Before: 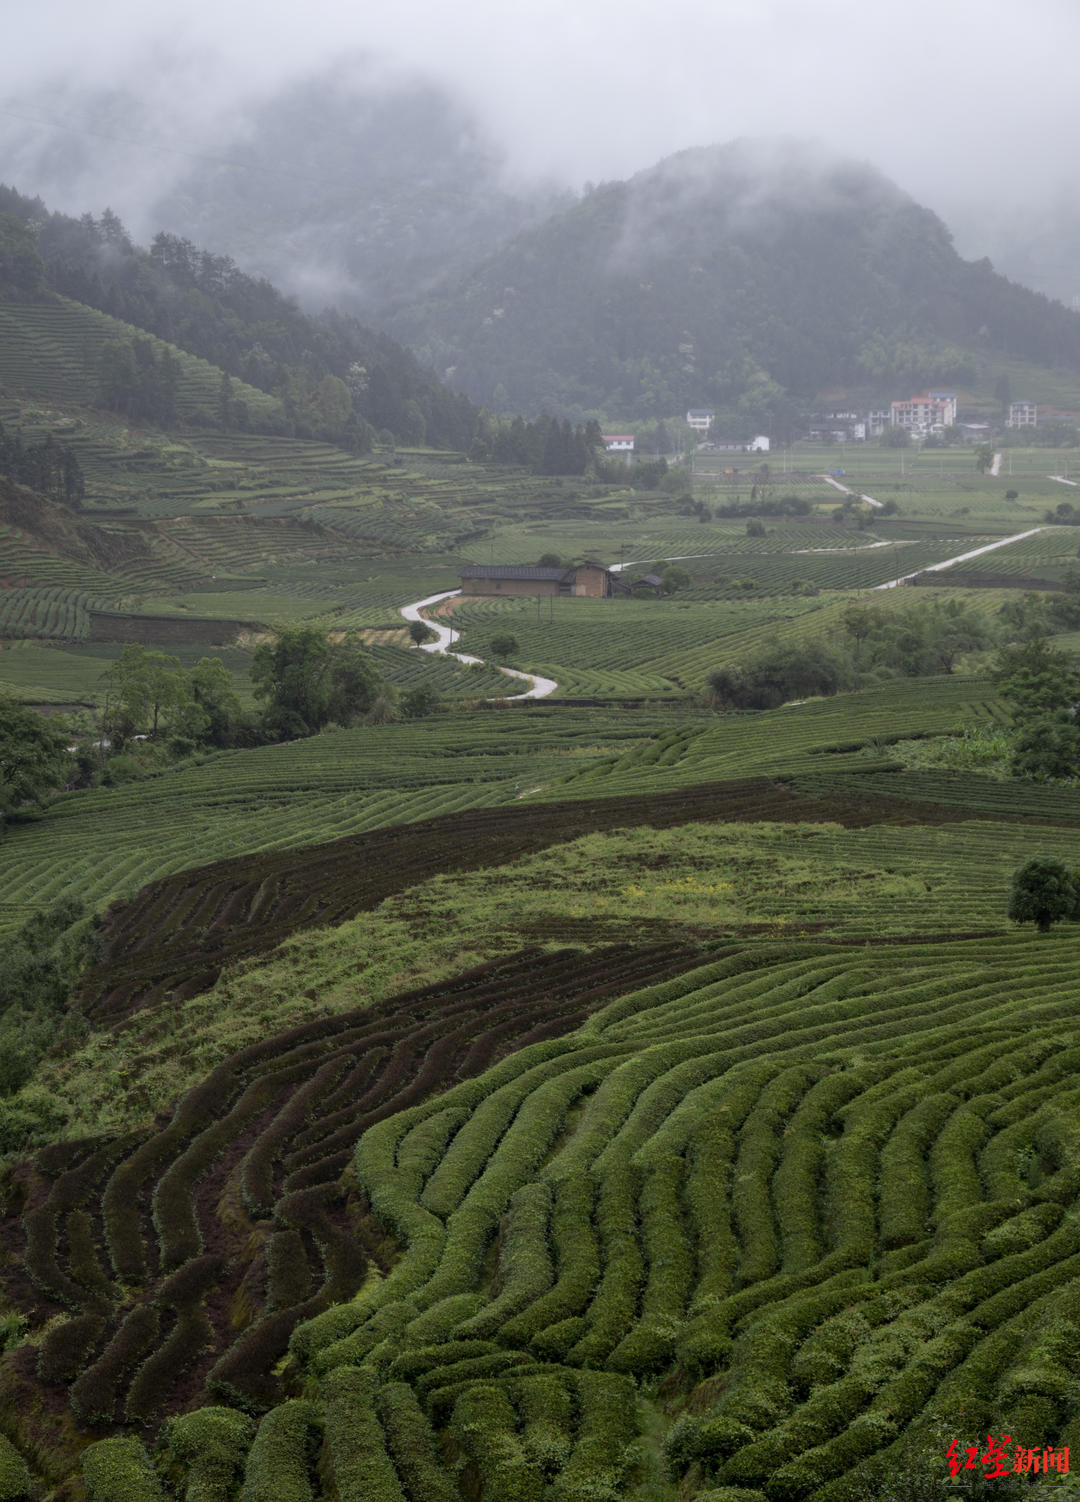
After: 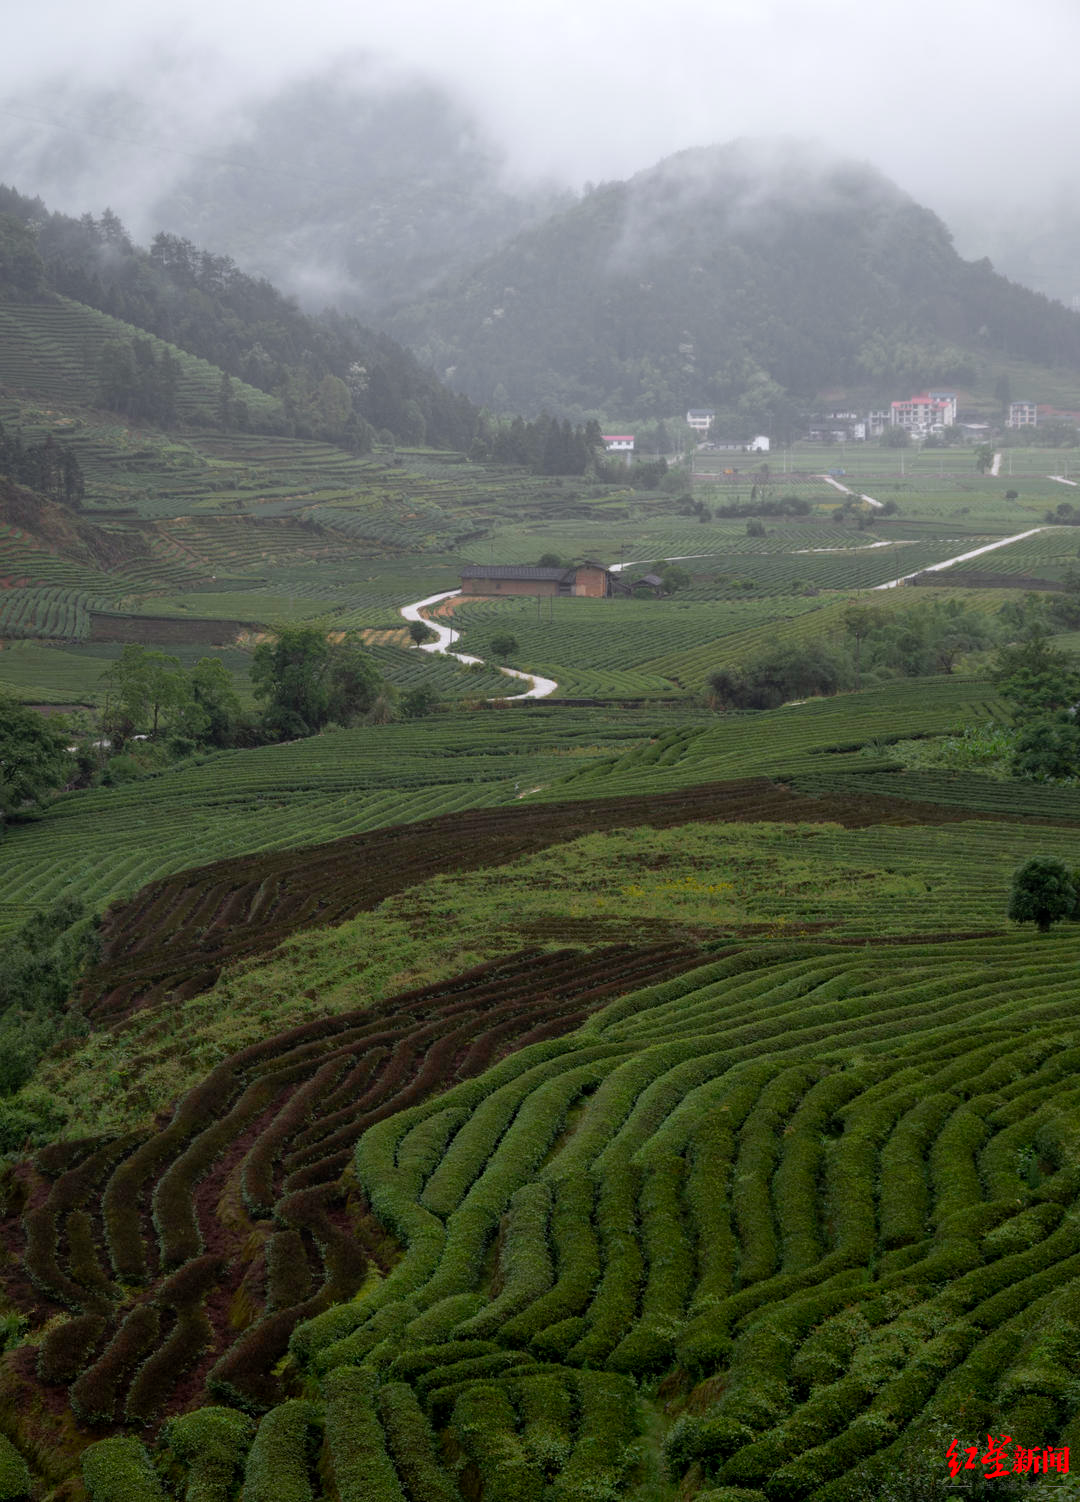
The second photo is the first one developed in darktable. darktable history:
levels: levels [0, 0.476, 0.951]
color zones: curves: ch0 [(0, 0.48) (0.209, 0.398) (0.305, 0.332) (0.429, 0.493) (0.571, 0.5) (0.714, 0.5) (0.857, 0.5) (1, 0.48)]; ch1 [(0, 0.633) (0.143, 0.586) (0.286, 0.489) (0.429, 0.448) (0.571, 0.31) (0.714, 0.335) (0.857, 0.492) (1, 0.633)]; ch2 [(0, 0.448) (0.143, 0.498) (0.286, 0.5) (0.429, 0.5) (0.571, 0.5) (0.714, 0.5) (0.857, 0.5) (1, 0.448)]
